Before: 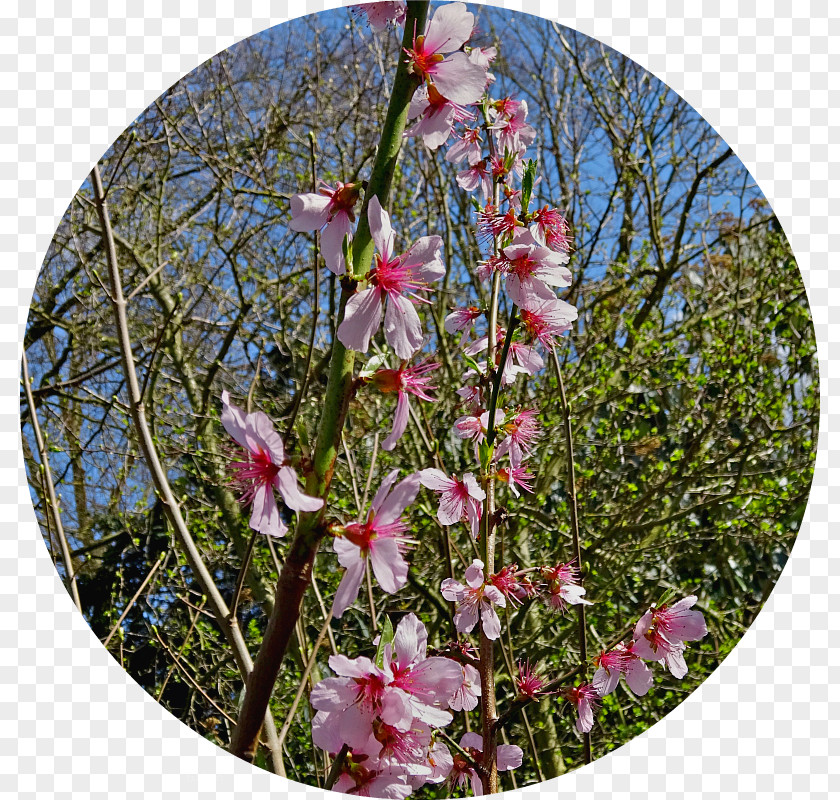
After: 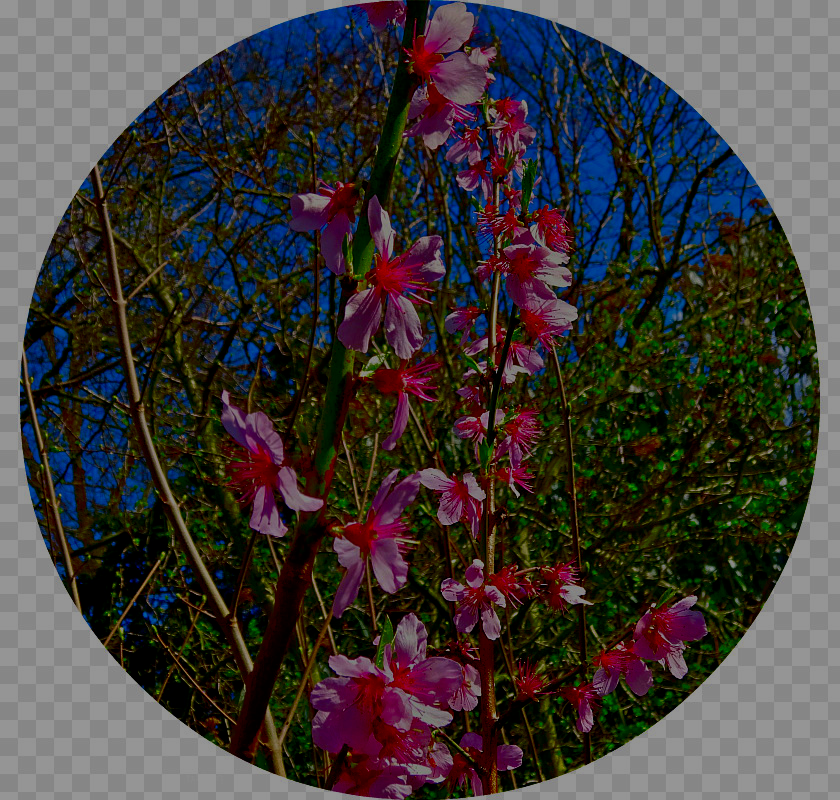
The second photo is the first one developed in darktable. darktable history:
exposure: exposure 0.225 EV, compensate exposure bias true, compensate highlight preservation false
filmic rgb: black relative exposure -6.95 EV, white relative exposure 5.66 EV, hardness 2.84, iterations of high-quality reconstruction 0
velvia: on, module defaults
contrast brightness saturation: brightness -0.981, saturation 0.986
